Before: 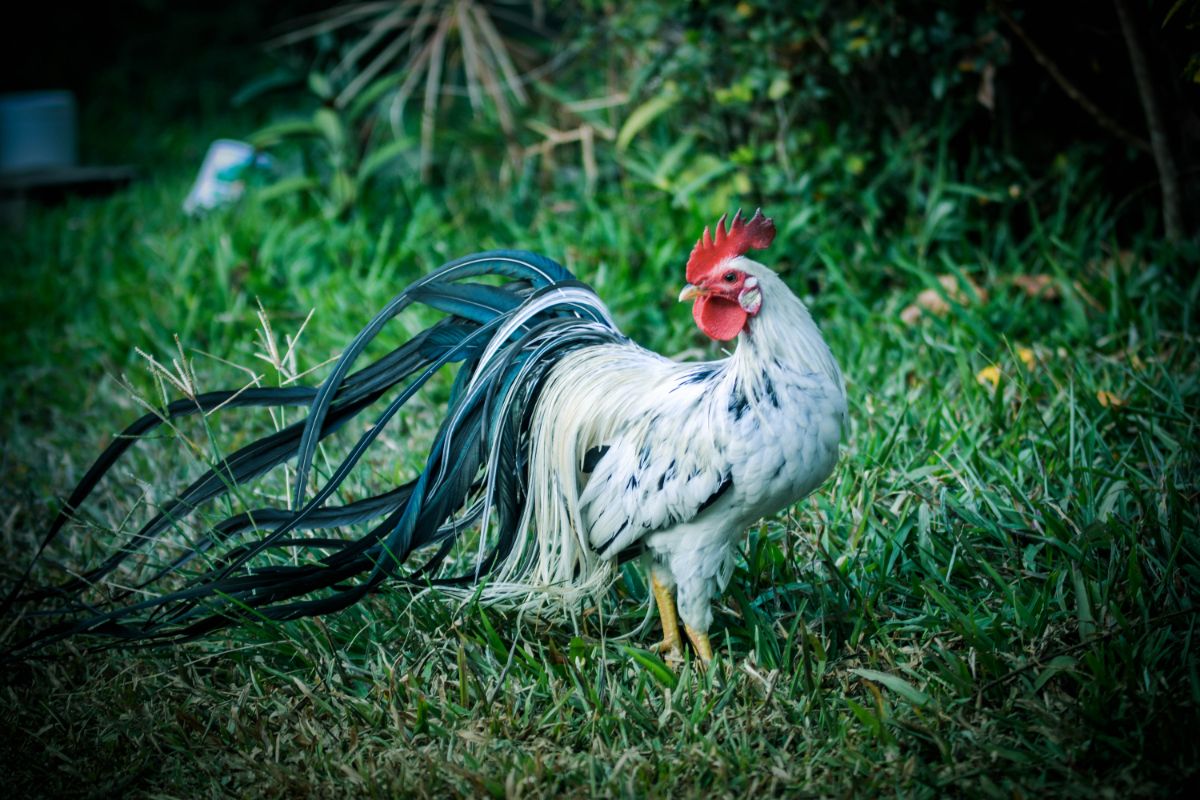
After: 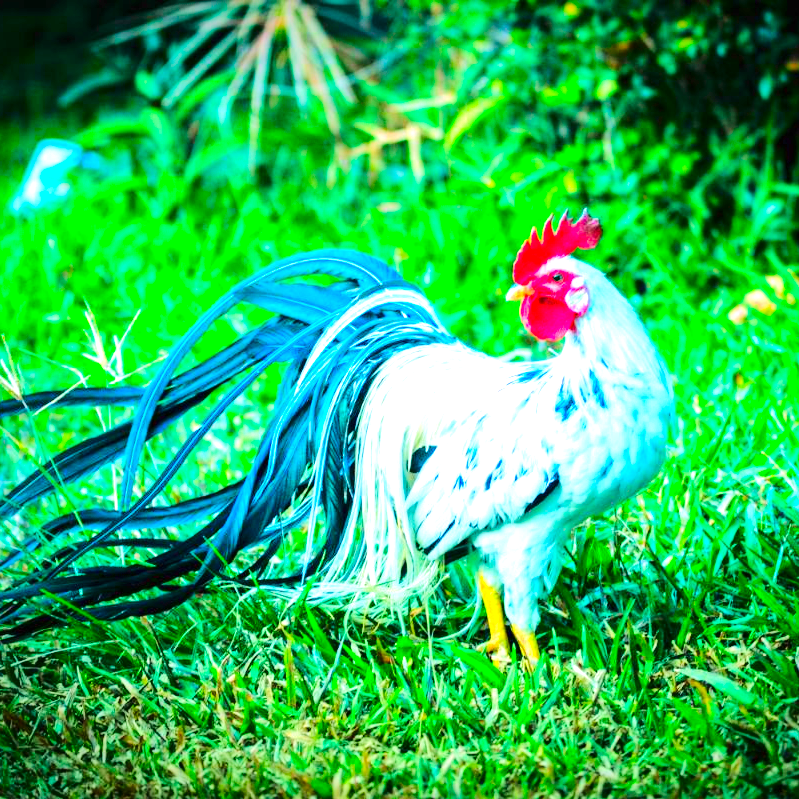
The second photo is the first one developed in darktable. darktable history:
color correction: highlights b* 0.032, saturation 2.09
crop and rotate: left 14.463%, right 18.923%
exposure: black level correction 0, exposure 1.199 EV, compensate highlight preservation false
tone equalizer: -7 EV 0.142 EV, -6 EV 0.585 EV, -5 EV 1.18 EV, -4 EV 1.31 EV, -3 EV 1.12 EV, -2 EV 0.6 EV, -1 EV 0.168 EV, edges refinement/feathering 500, mask exposure compensation -1.57 EV, preserve details no
